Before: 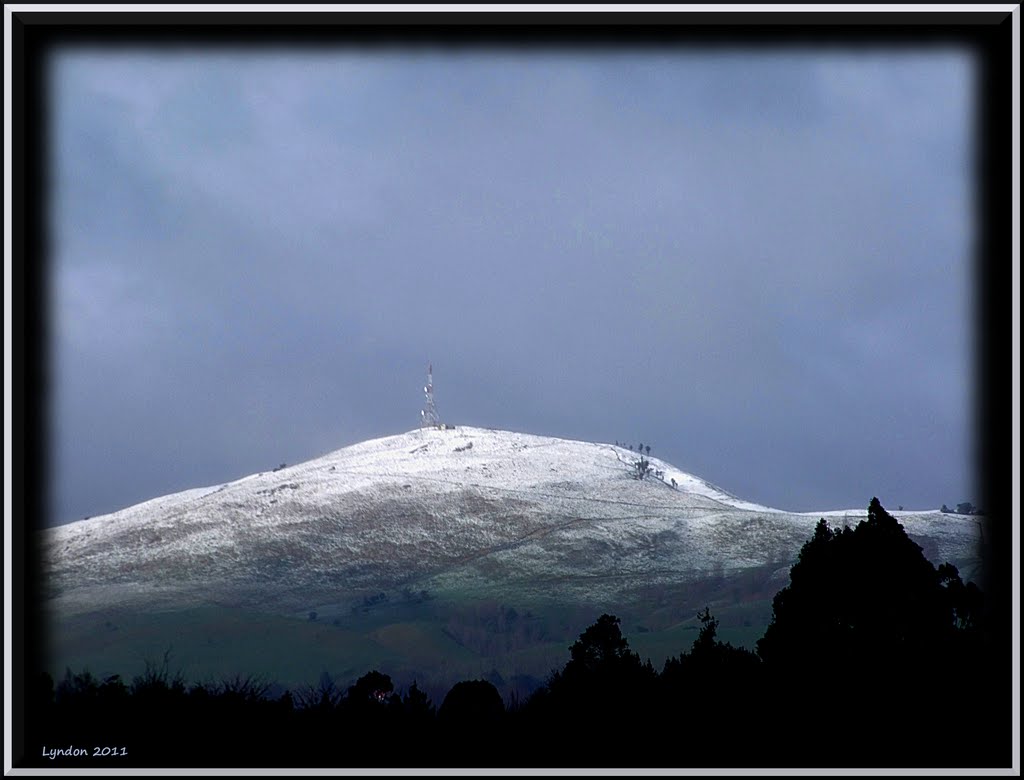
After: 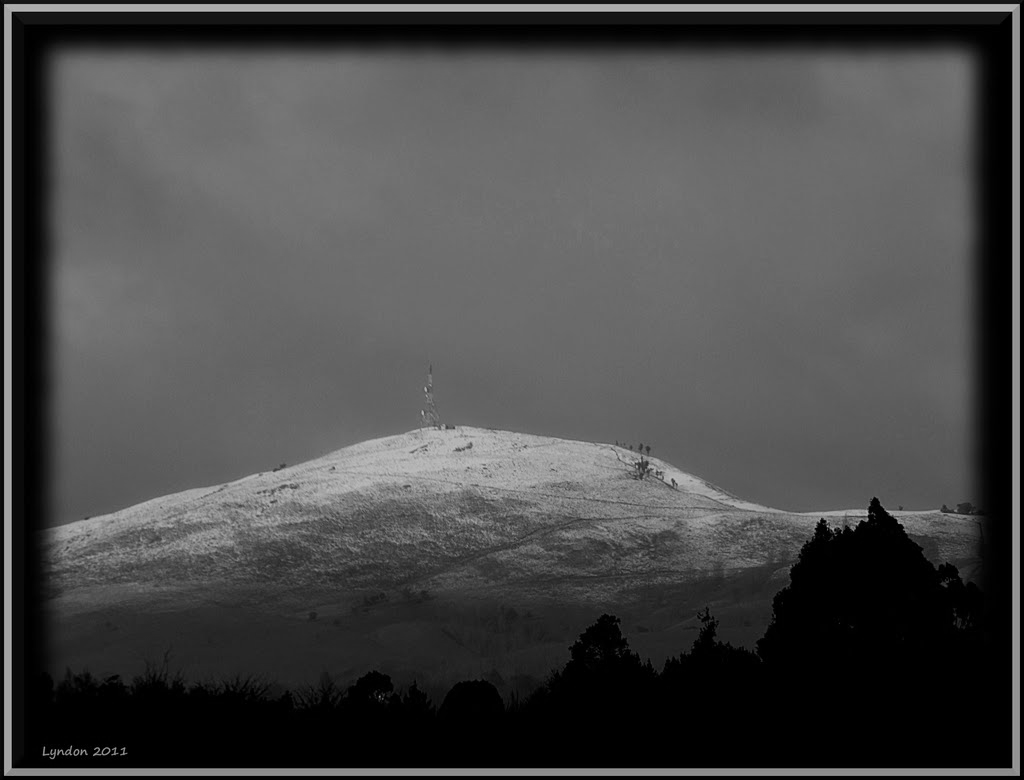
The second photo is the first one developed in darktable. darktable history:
contrast brightness saturation: contrast 0.1, brightness 0.03, saturation 0.09
monochrome: a 79.32, b 81.83, size 1.1
